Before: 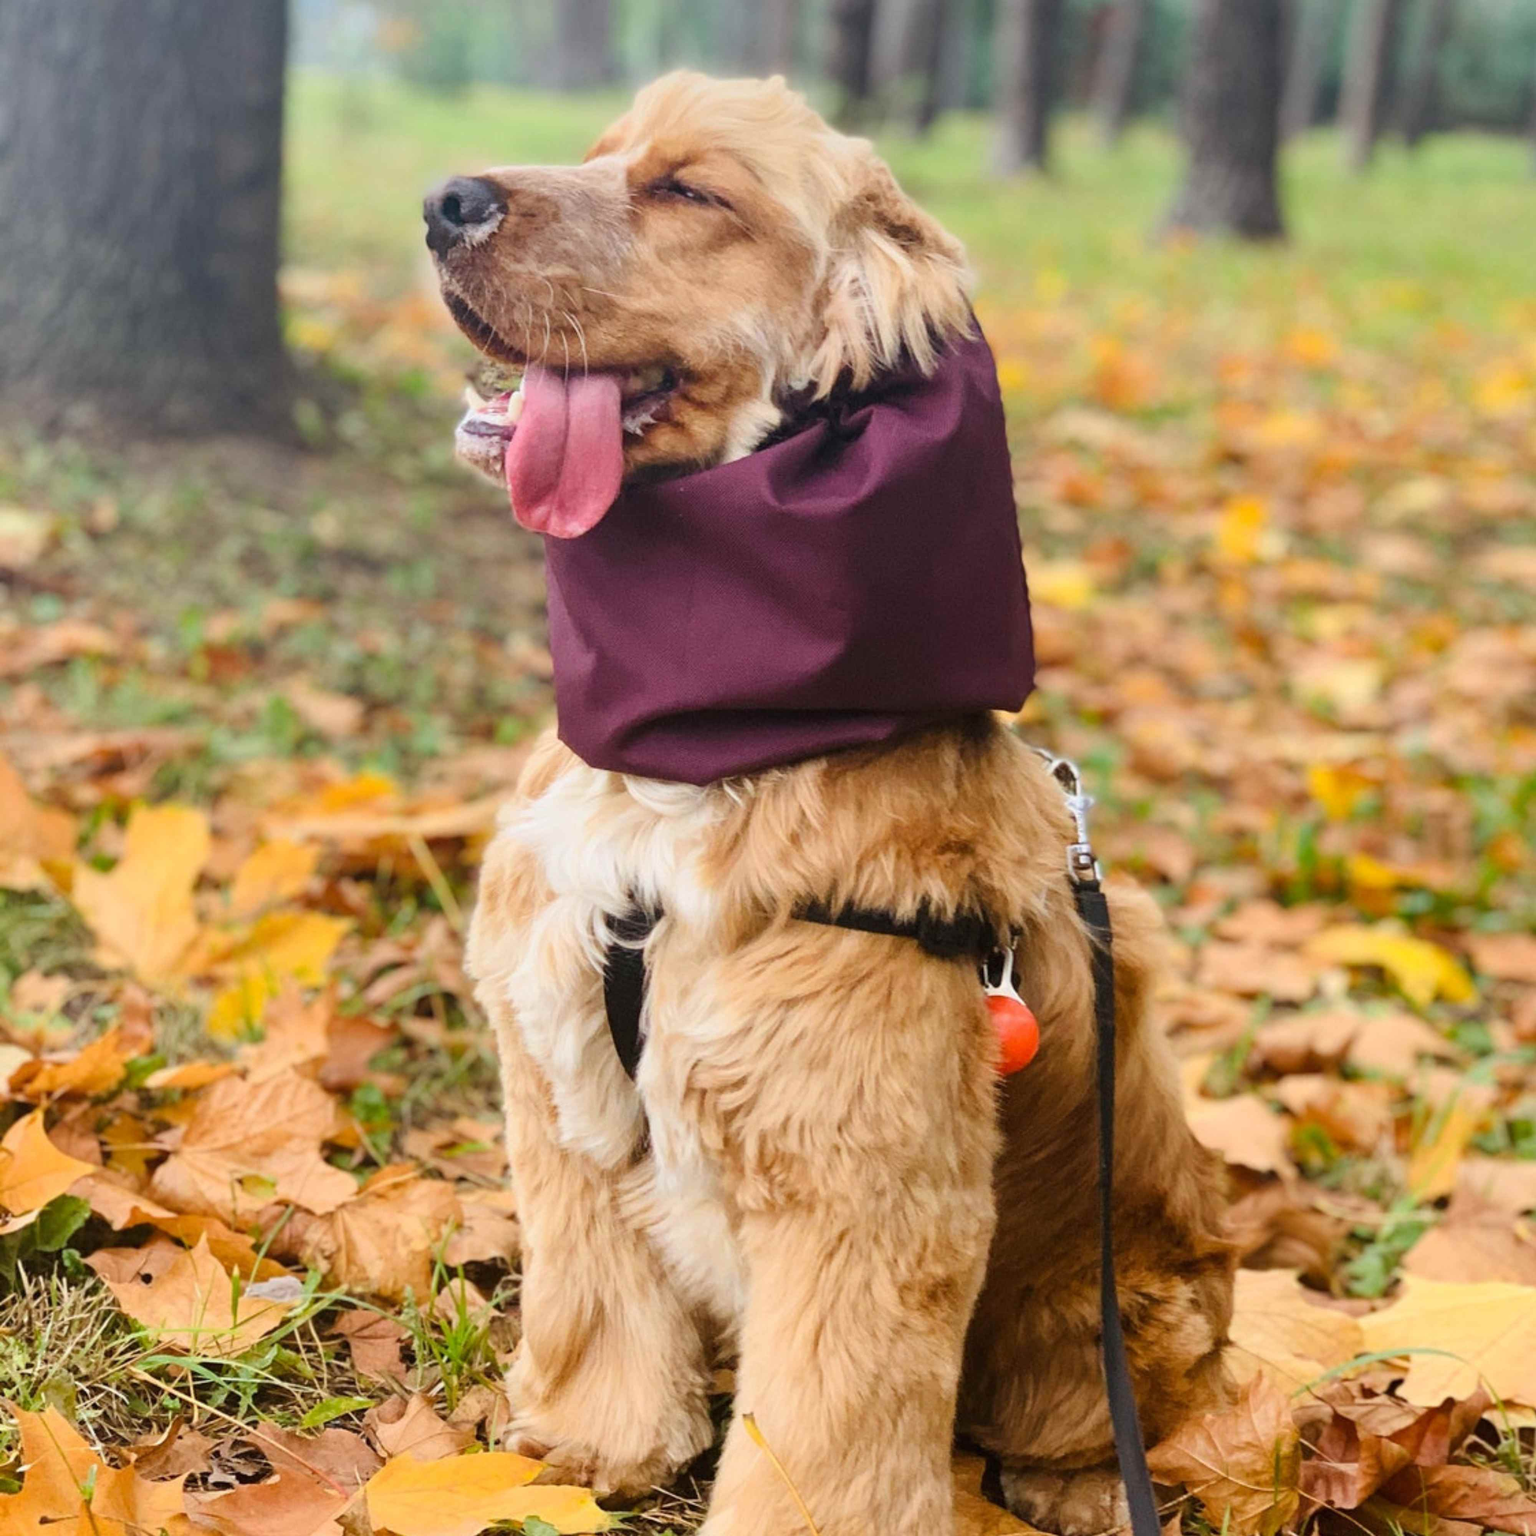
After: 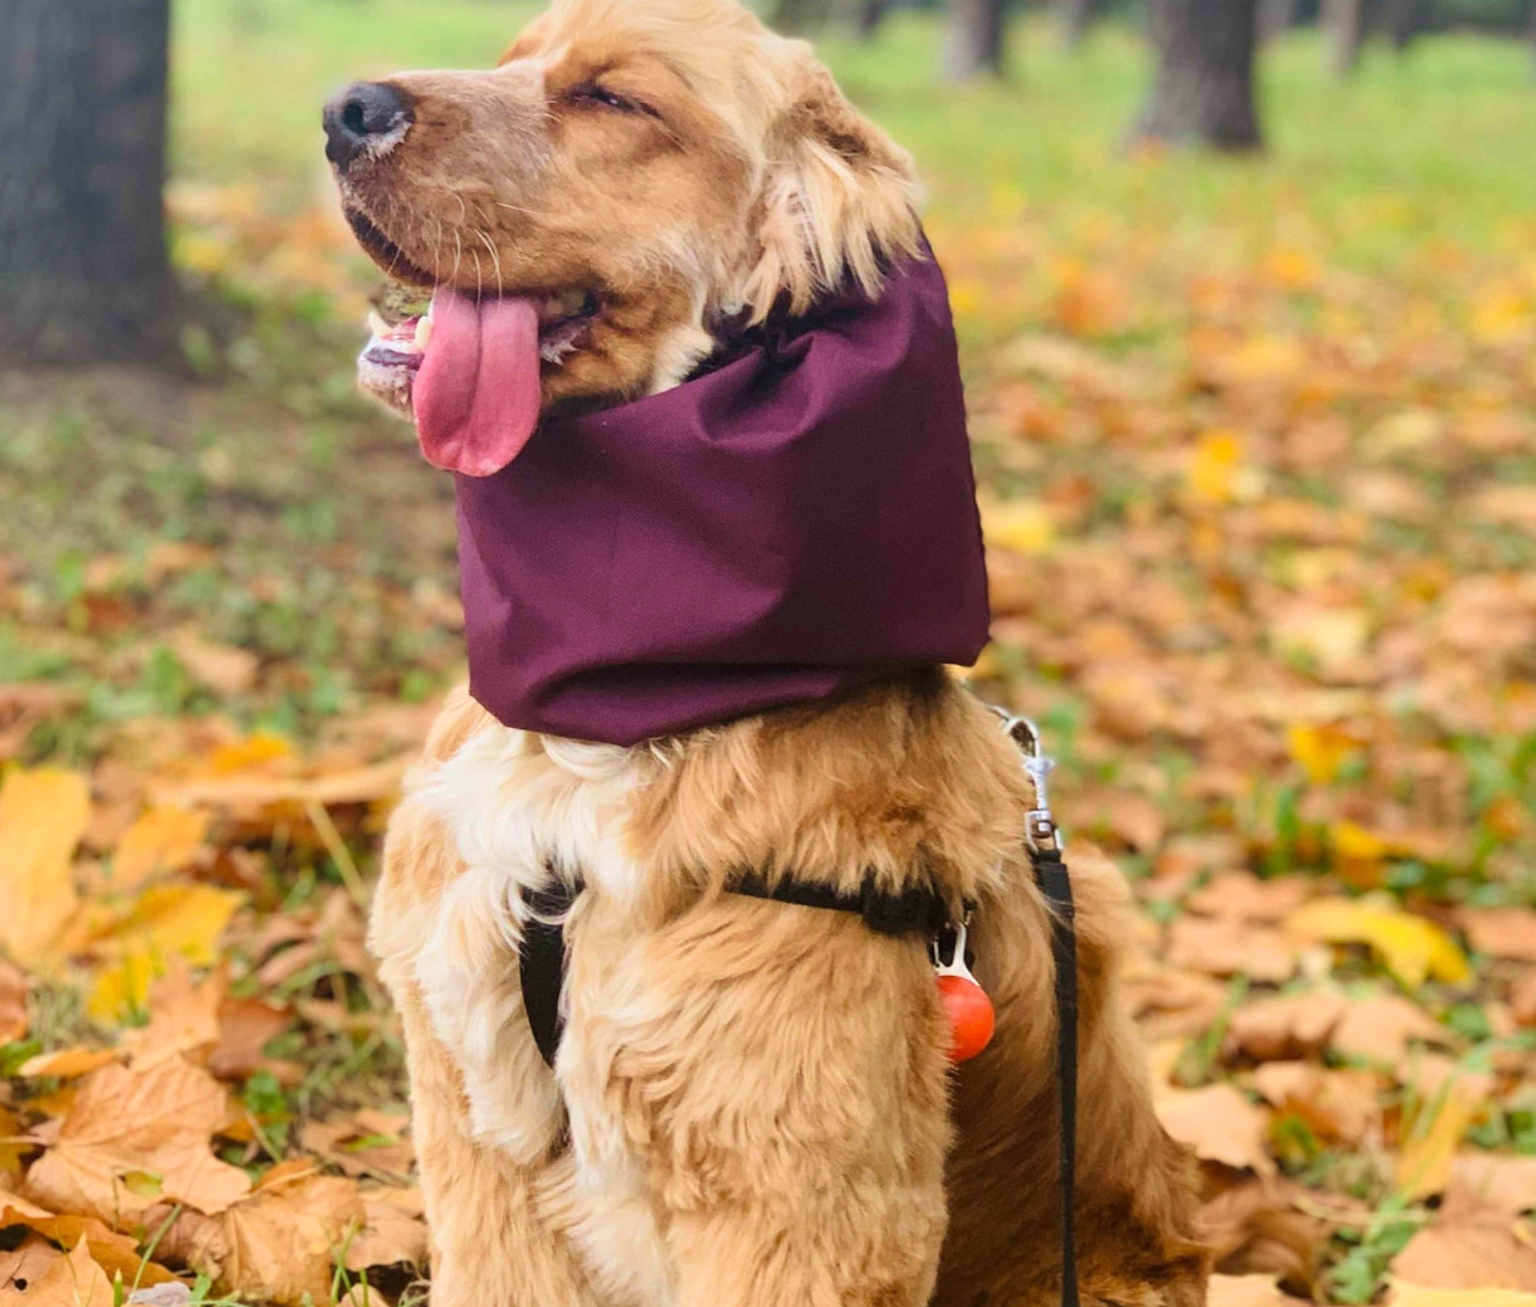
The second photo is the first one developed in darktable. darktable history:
tone equalizer: on, module defaults
velvia: on, module defaults
crop: left 8.335%, top 6.626%, bottom 15.363%
